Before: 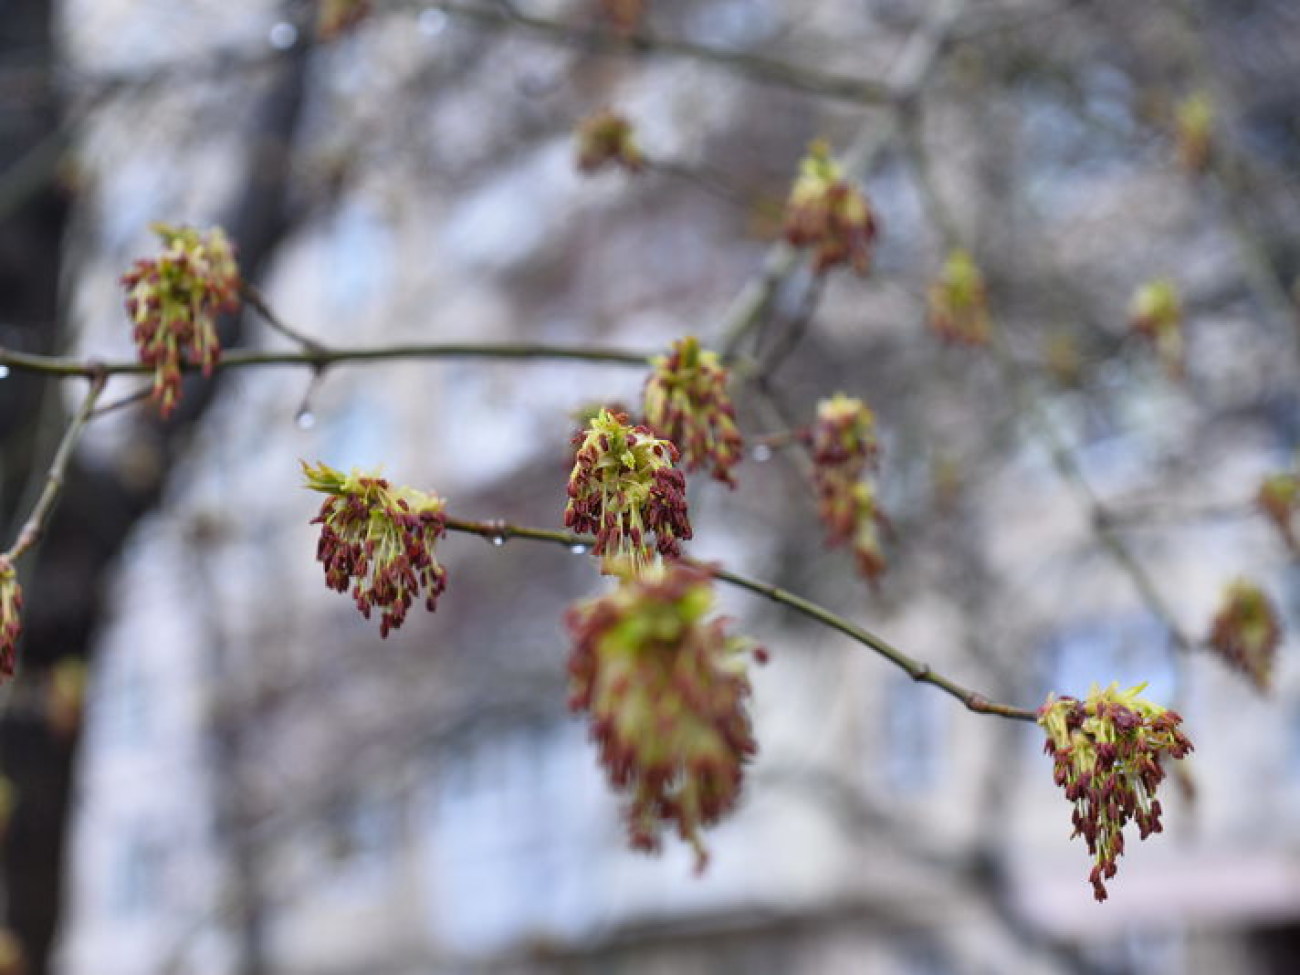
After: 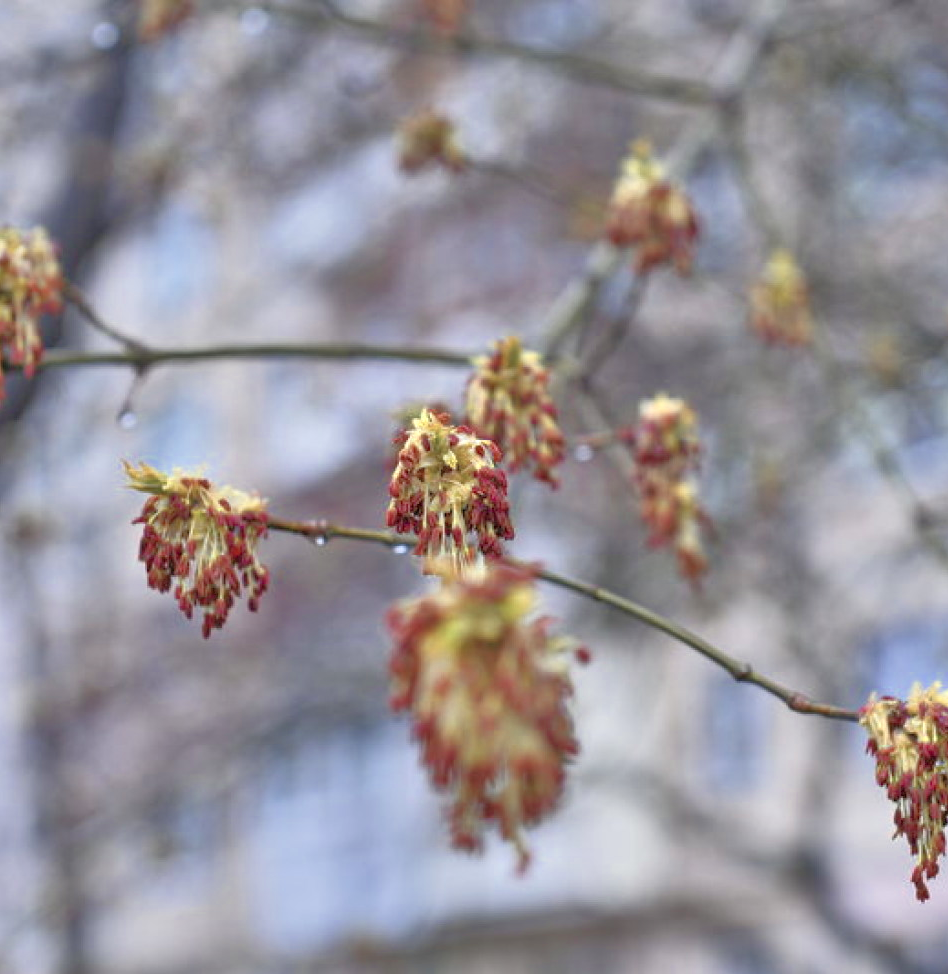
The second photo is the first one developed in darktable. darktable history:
color zones: curves: ch0 [(0, 0.473) (0.001, 0.473) (0.226, 0.548) (0.4, 0.589) (0.525, 0.54) (0.728, 0.403) (0.999, 0.473) (1, 0.473)]; ch1 [(0, 0.619) (0.001, 0.619) (0.234, 0.388) (0.4, 0.372) (0.528, 0.422) (0.732, 0.53) (0.999, 0.619) (1, 0.619)]; ch2 [(0, 0.547) (0.001, 0.547) (0.226, 0.45) (0.4, 0.525) (0.525, 0.585) (0.8, 0.511) (0.999, 0.547) (1, 0.547)]
crop: left 13.749%, top 0%, right 13.3%
tone equalizer: -7 EV 0.151 EV, -6 EV 0.567 EV, -5 EV 1.16 EV, -4 EV 1.36 EV, -3 EV 1.16 EV, -2 EV 0.6 EV, -1 EV 0.16 EV
